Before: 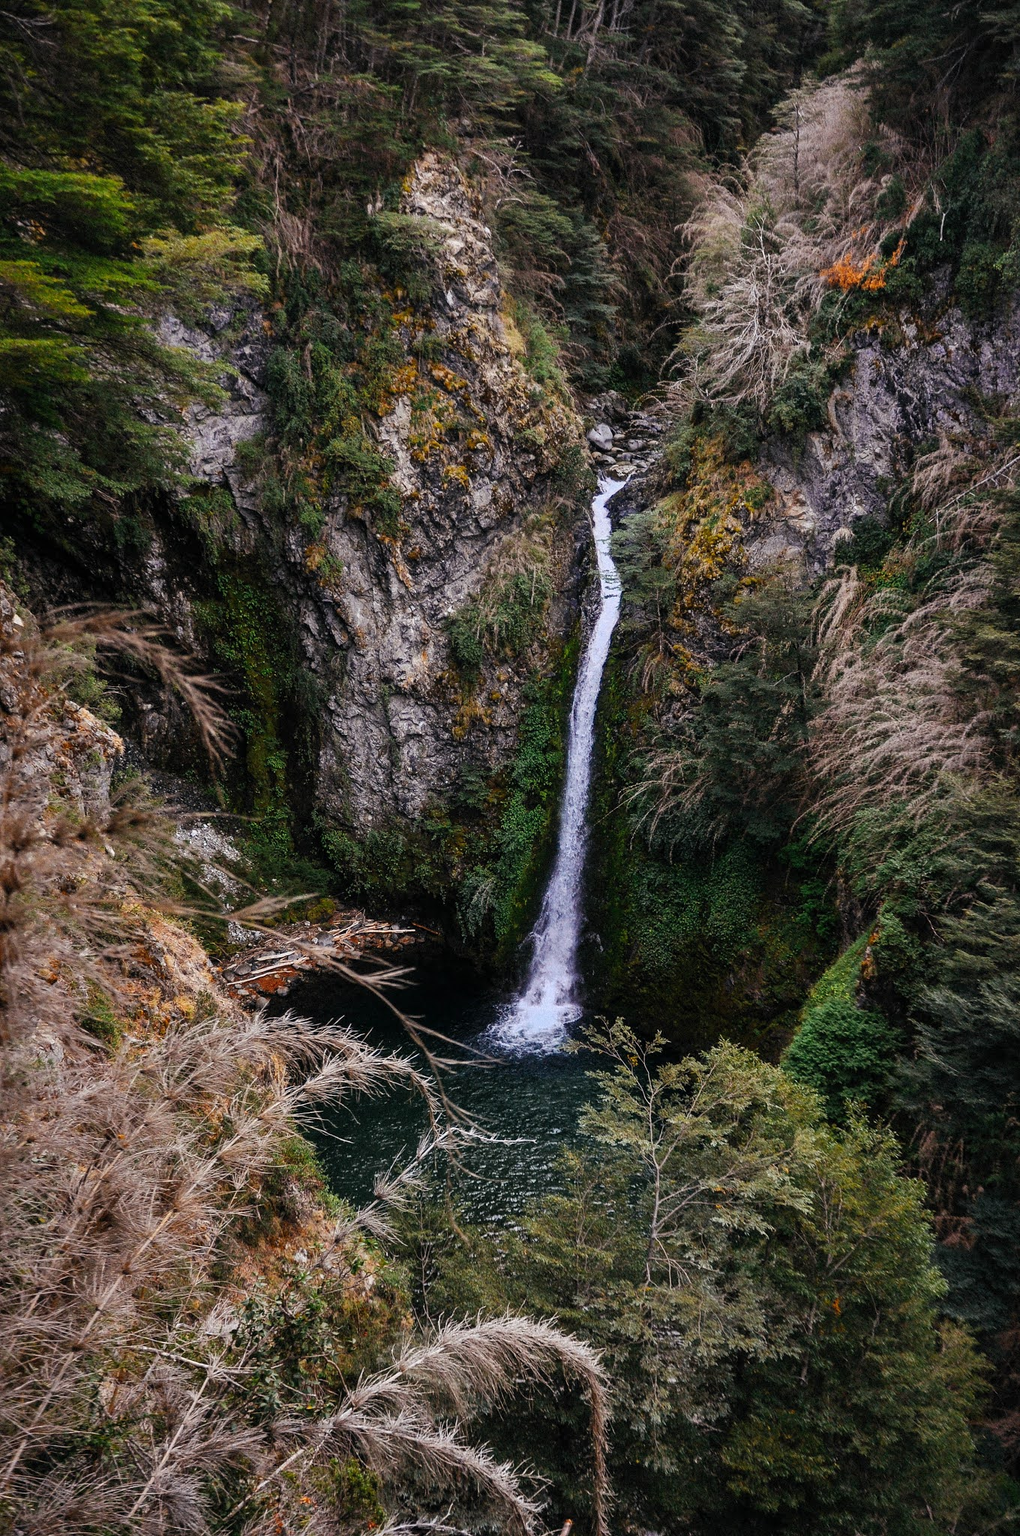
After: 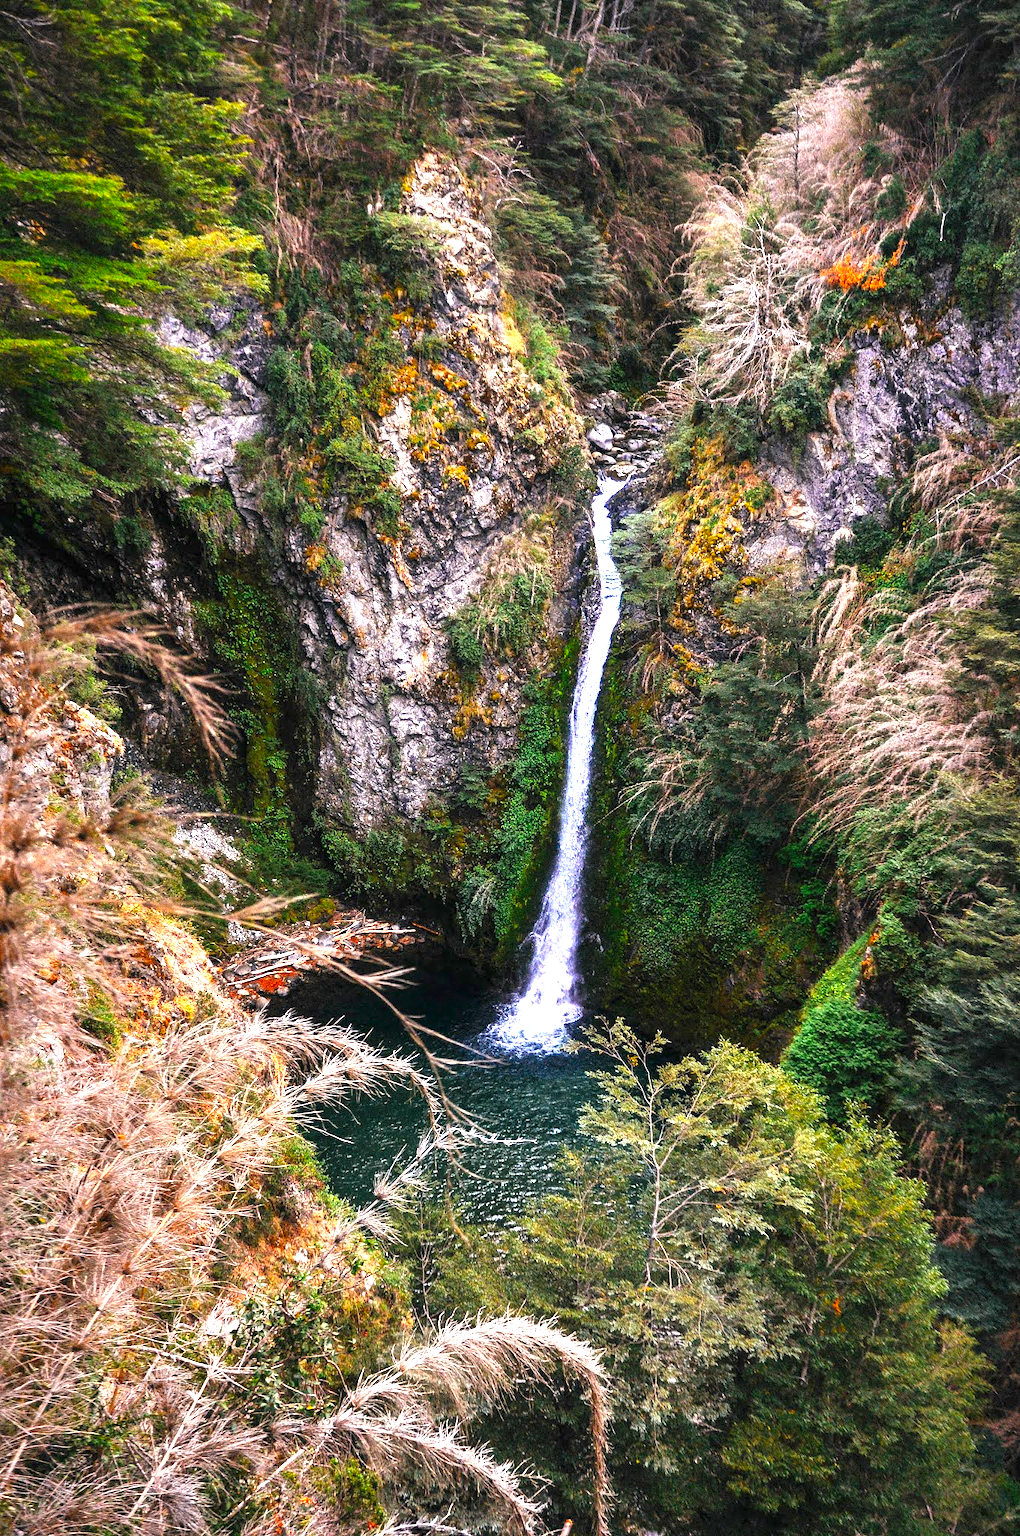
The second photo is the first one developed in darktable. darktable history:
contrast brightness saturation: contrast 0.036, saturation 0.074
color correction: highlights b* -0.028, saturation 1.28
exposure: black level correction 0, exposure 1.47 EV, compensate exposure bias true, compensate highlight preservation false
